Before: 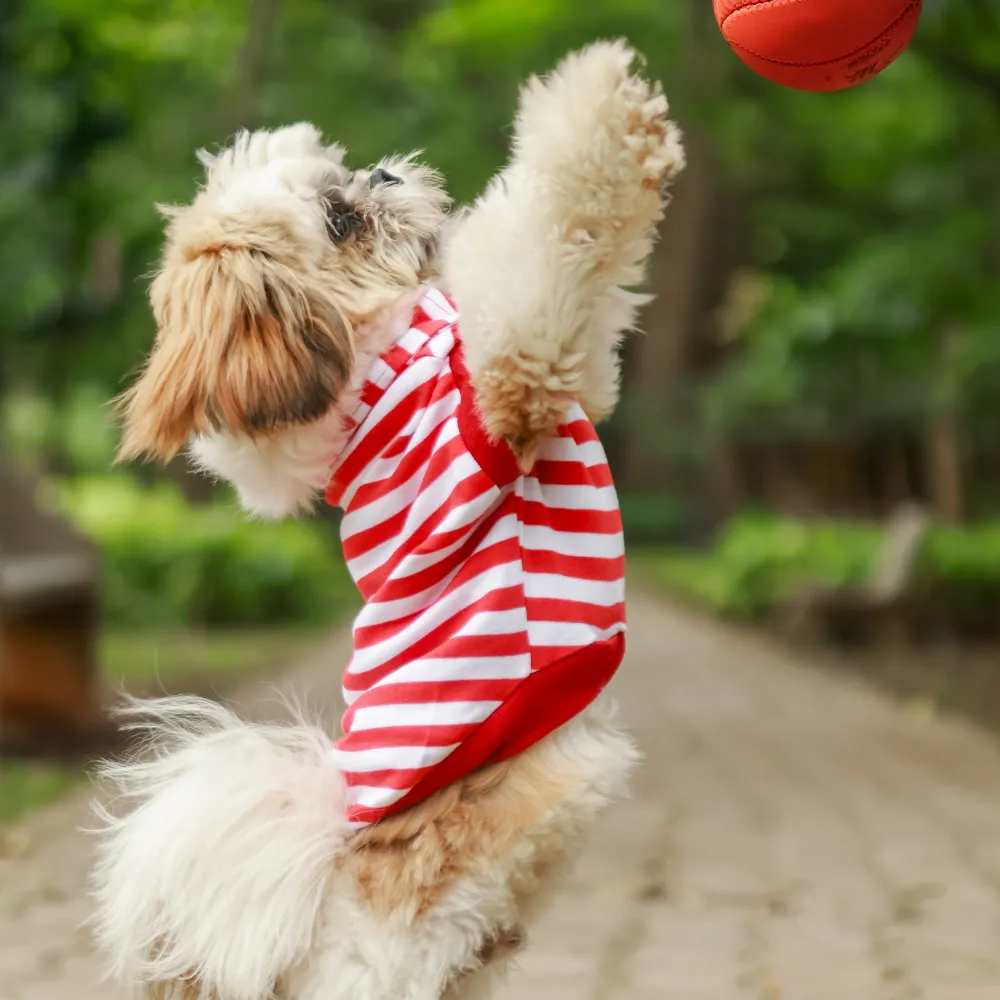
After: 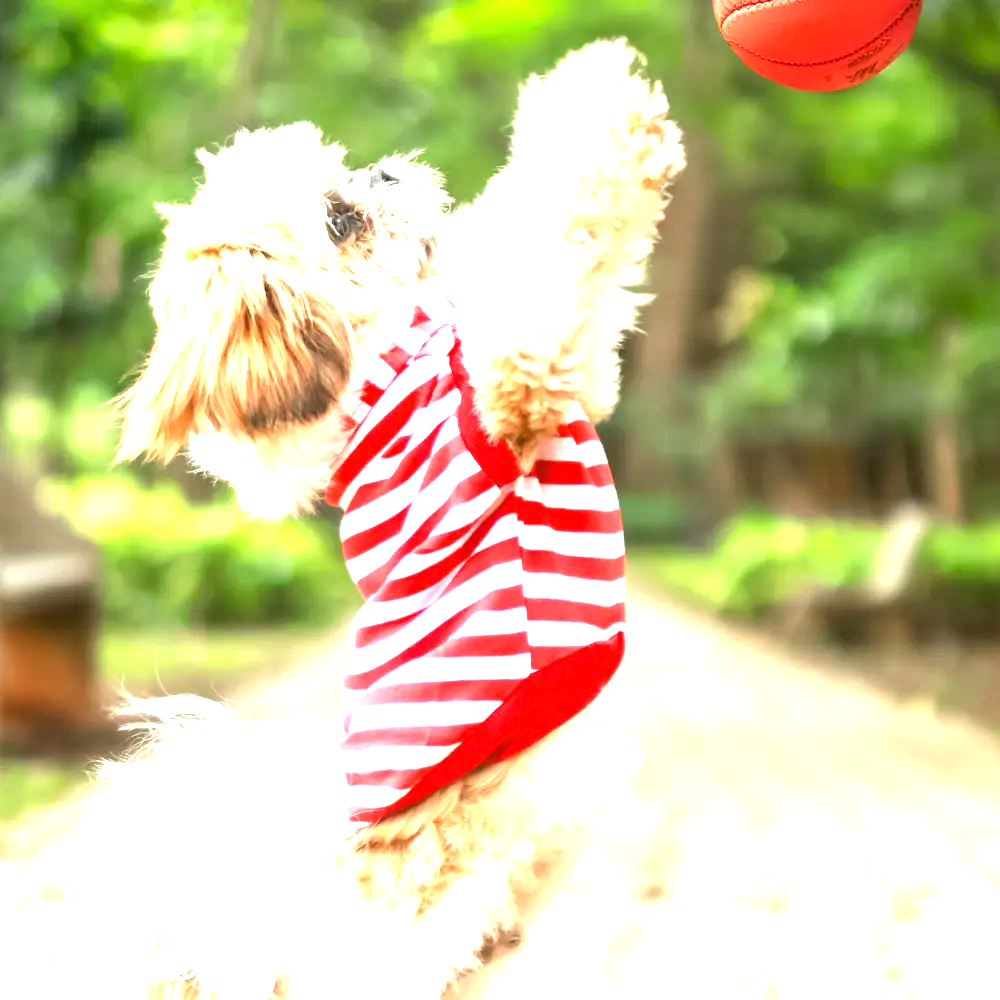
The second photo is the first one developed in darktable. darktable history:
exposure: exposure 2.024 EV, compensate highlight preservation false
